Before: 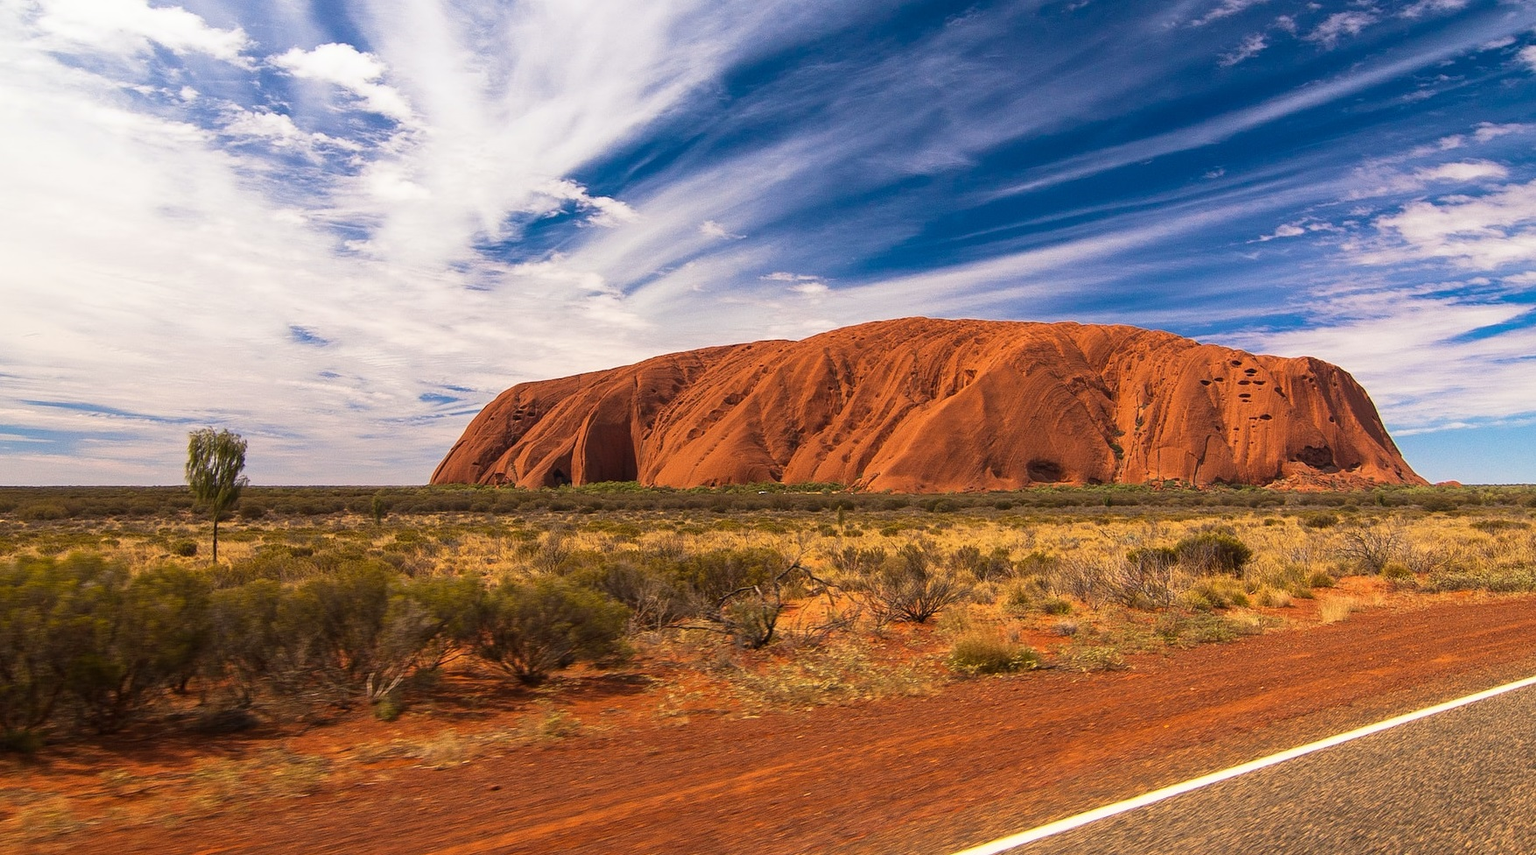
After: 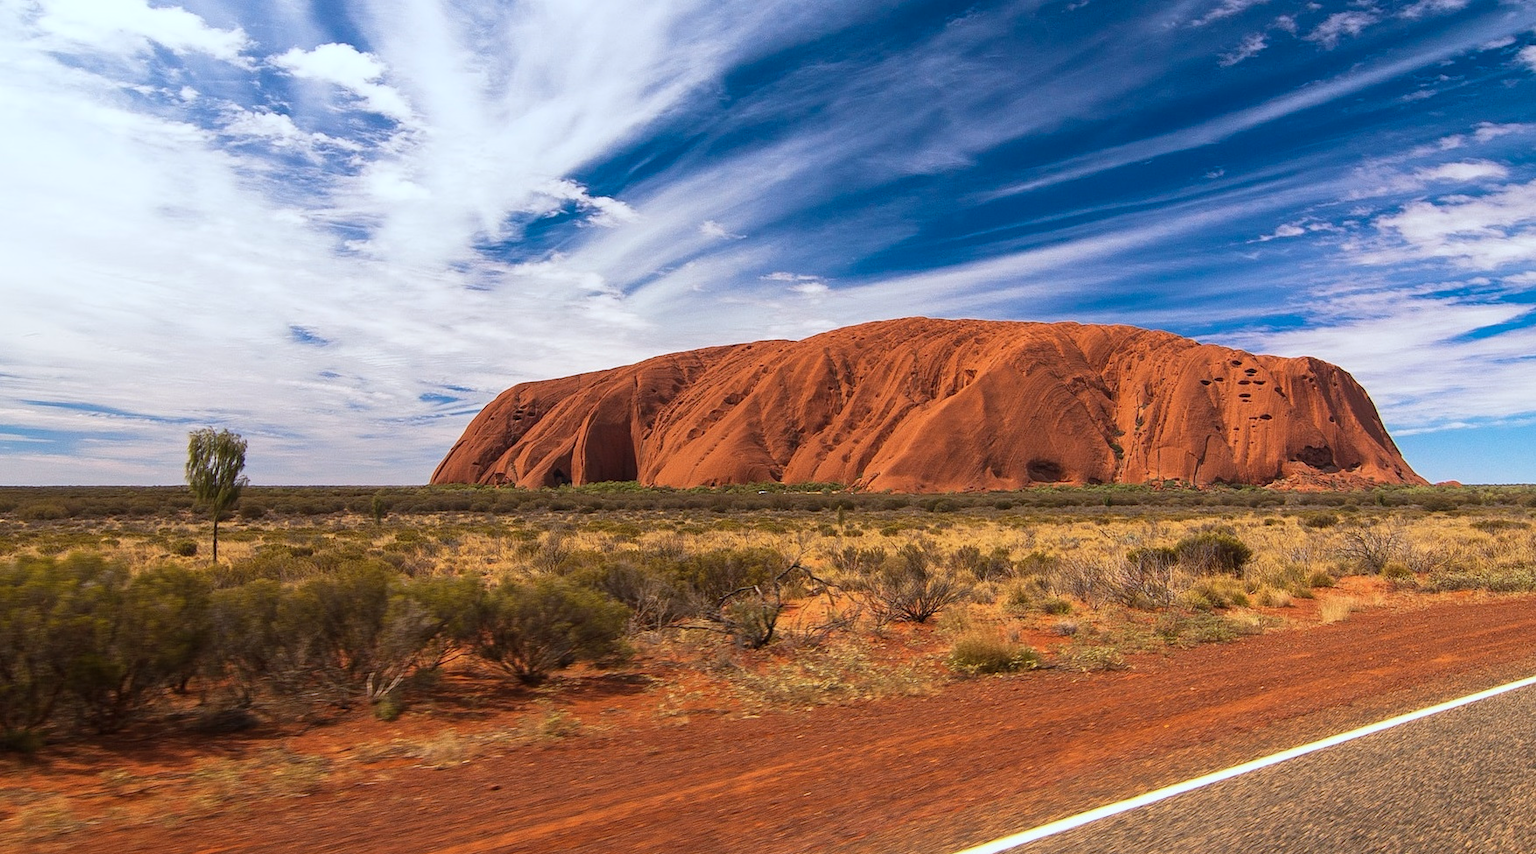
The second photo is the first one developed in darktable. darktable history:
color correction: highlights a* -4.17, highlights b* -10.76
